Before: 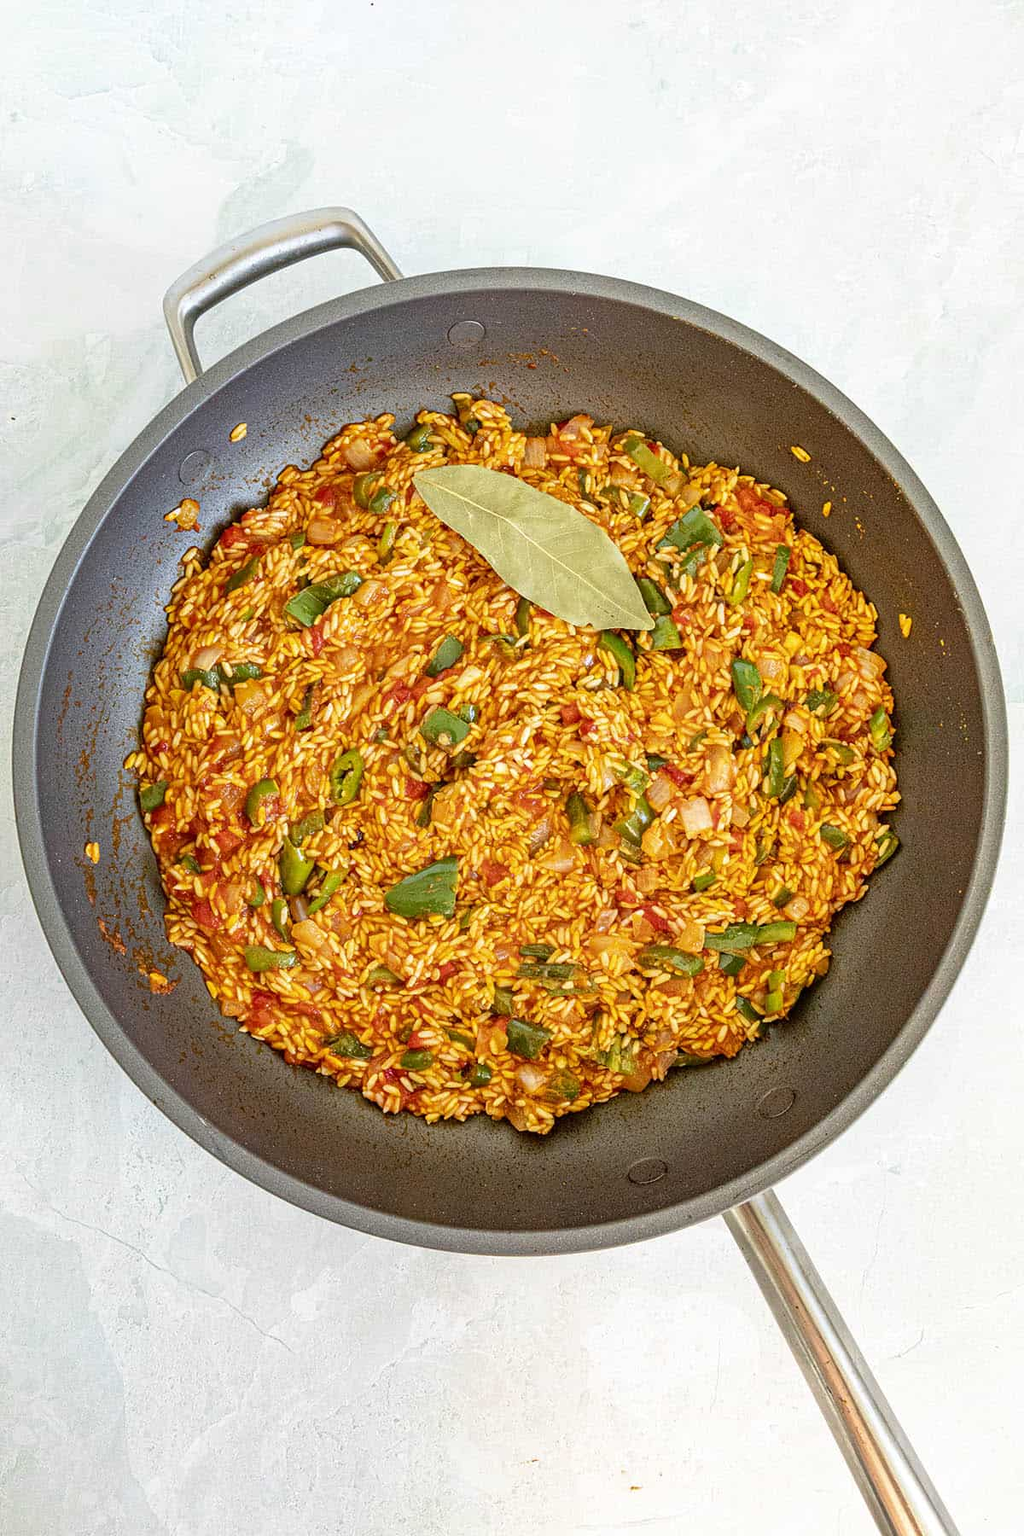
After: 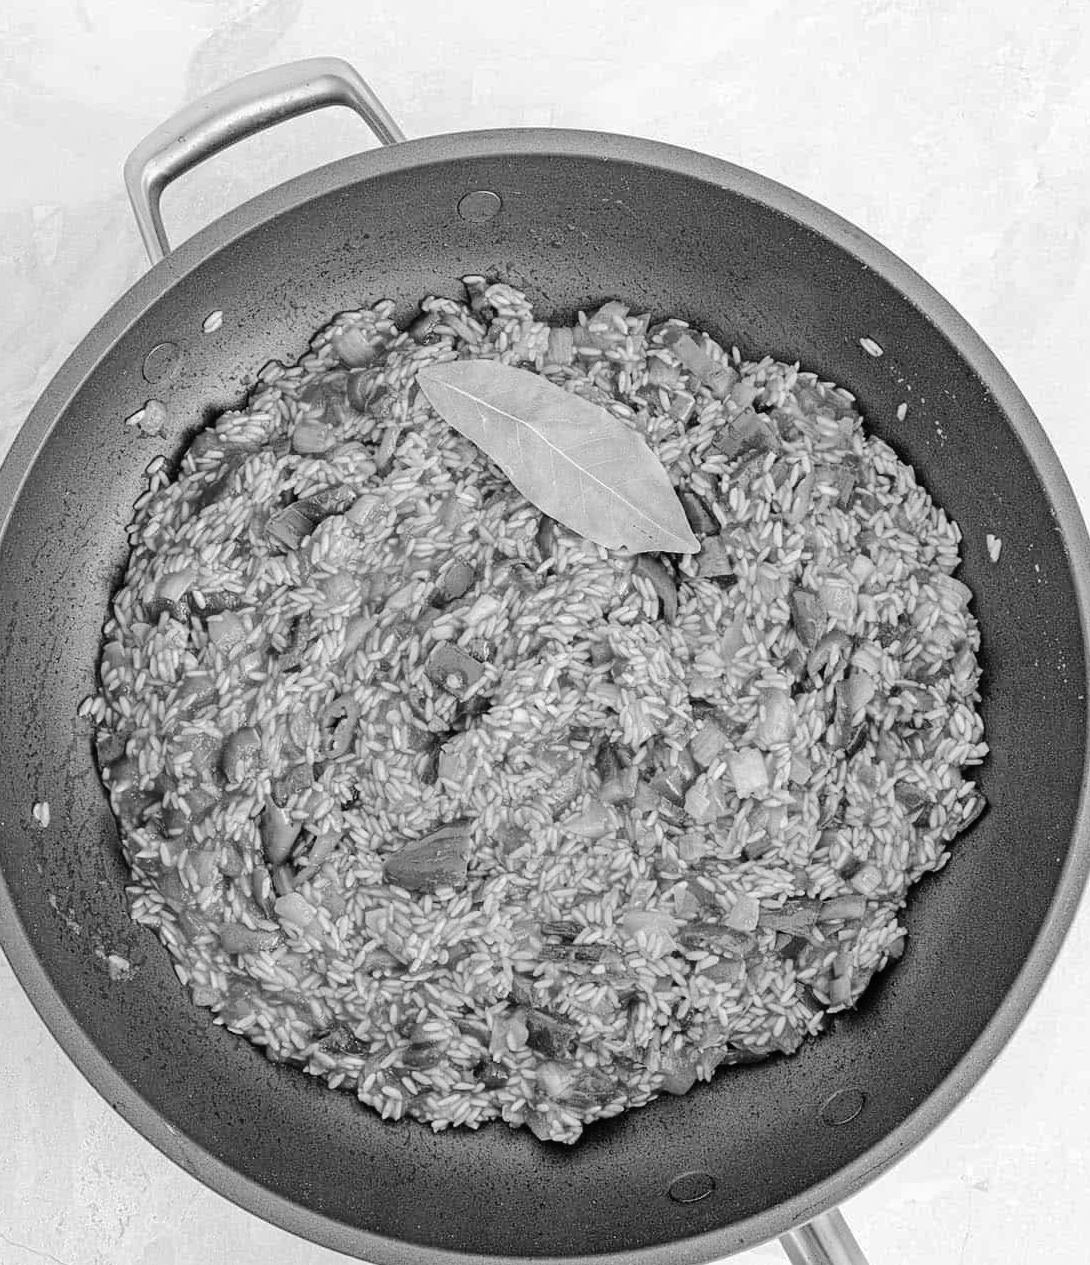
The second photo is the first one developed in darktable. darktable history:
tone curve: curves: ch0 [(0, 0) (0.003, 0.012) (0.011, 0.014) (0.025, 0.02) (0.044, 0.034) (0.069, 0.047) (0.1, 0.063) (0.136, 0.086) (0.177, 0.131) (0.224, 0.183) (0.277, 0.243) (0.335, 0.317) (0.399, 0.403) (0.468, 0.488) (0.543, 0.573) (0.623, 0.649) (0.709, 0.718) (0.801, 0.795) (0.898, 0.872) (1, 1)], preserve colors none
crop: left 5.596%, top 10.314%, right 3.534%, bottom 19.395%
monochrome: on, module defaults
